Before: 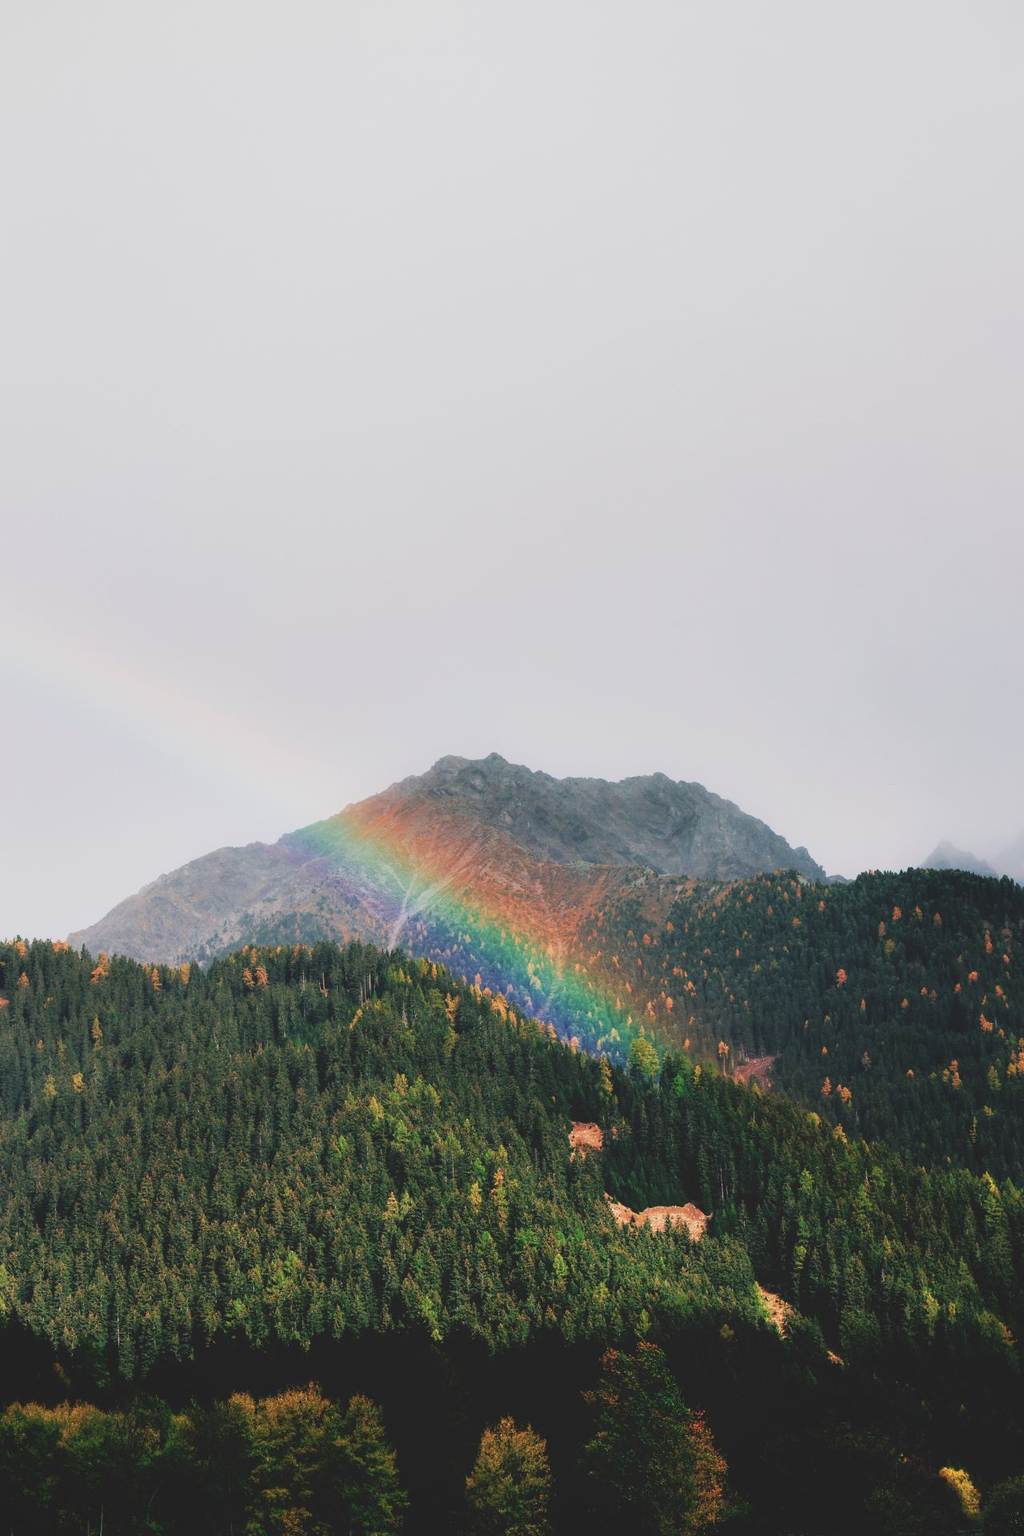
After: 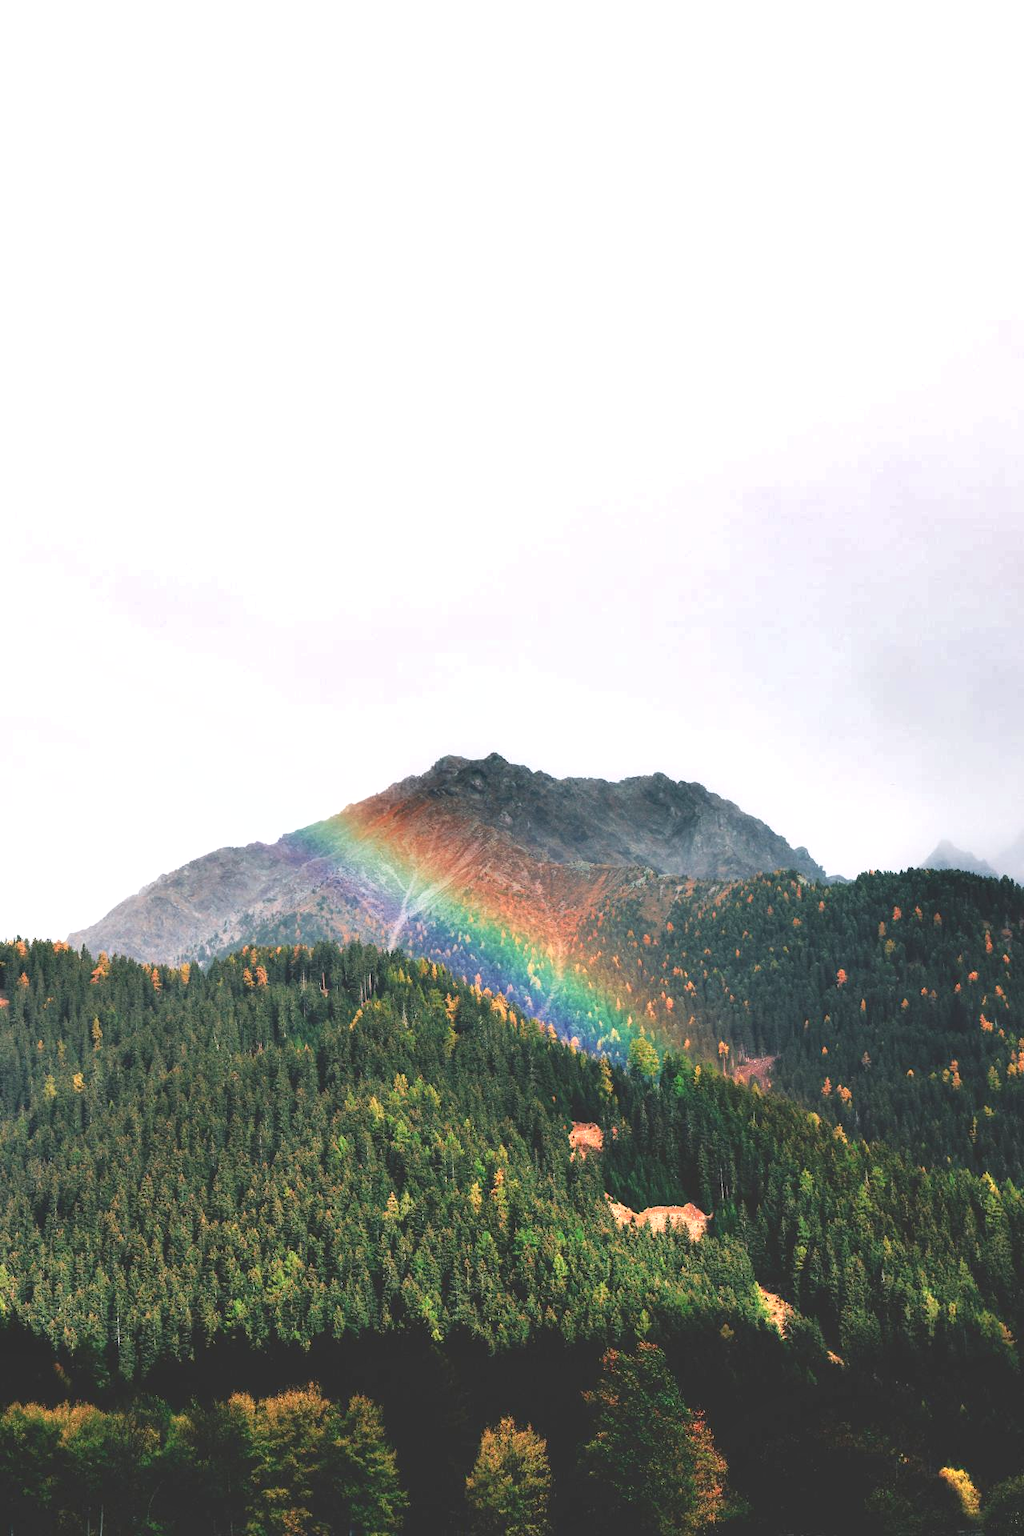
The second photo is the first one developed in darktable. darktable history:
shadows and highlights: shadows 30.62, highlights -63.26, soften with gaussian
exposure: exposure 0.643 EV, compensate highlight preservation false
